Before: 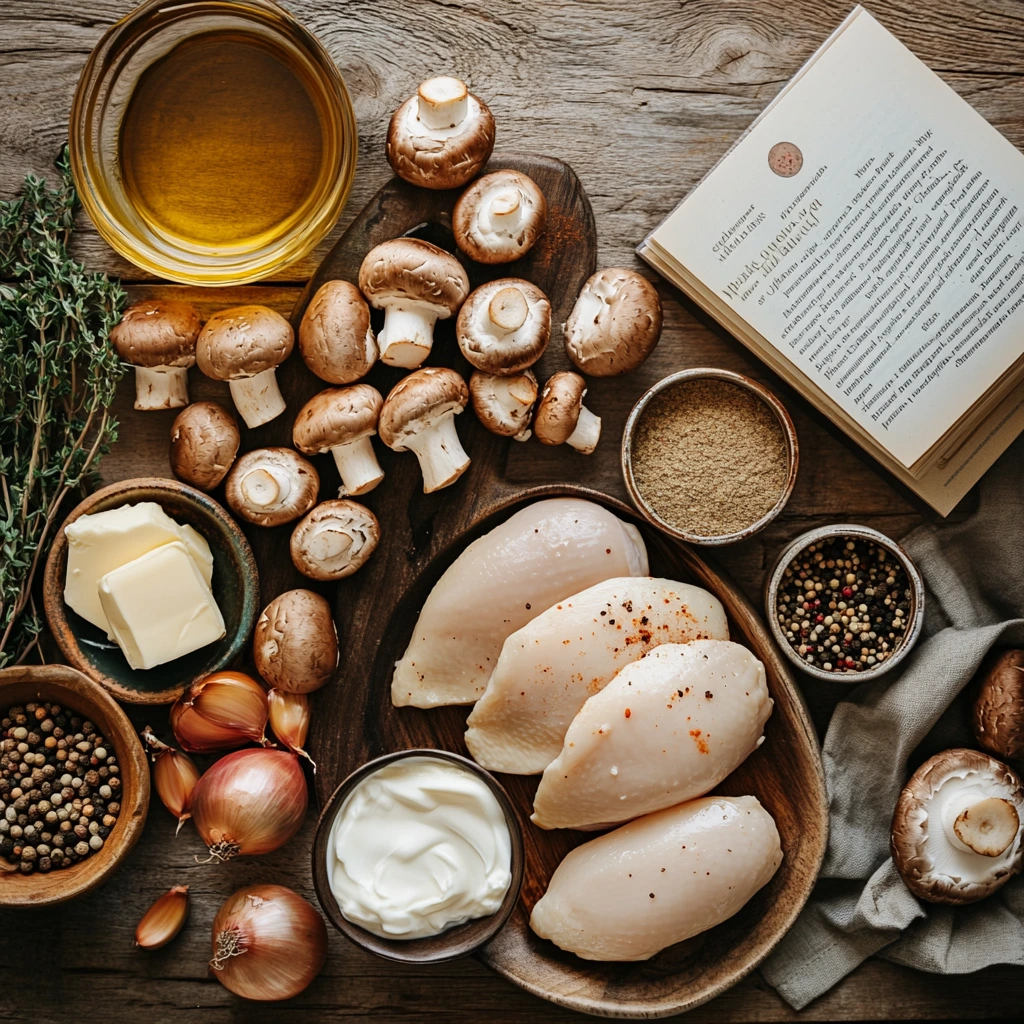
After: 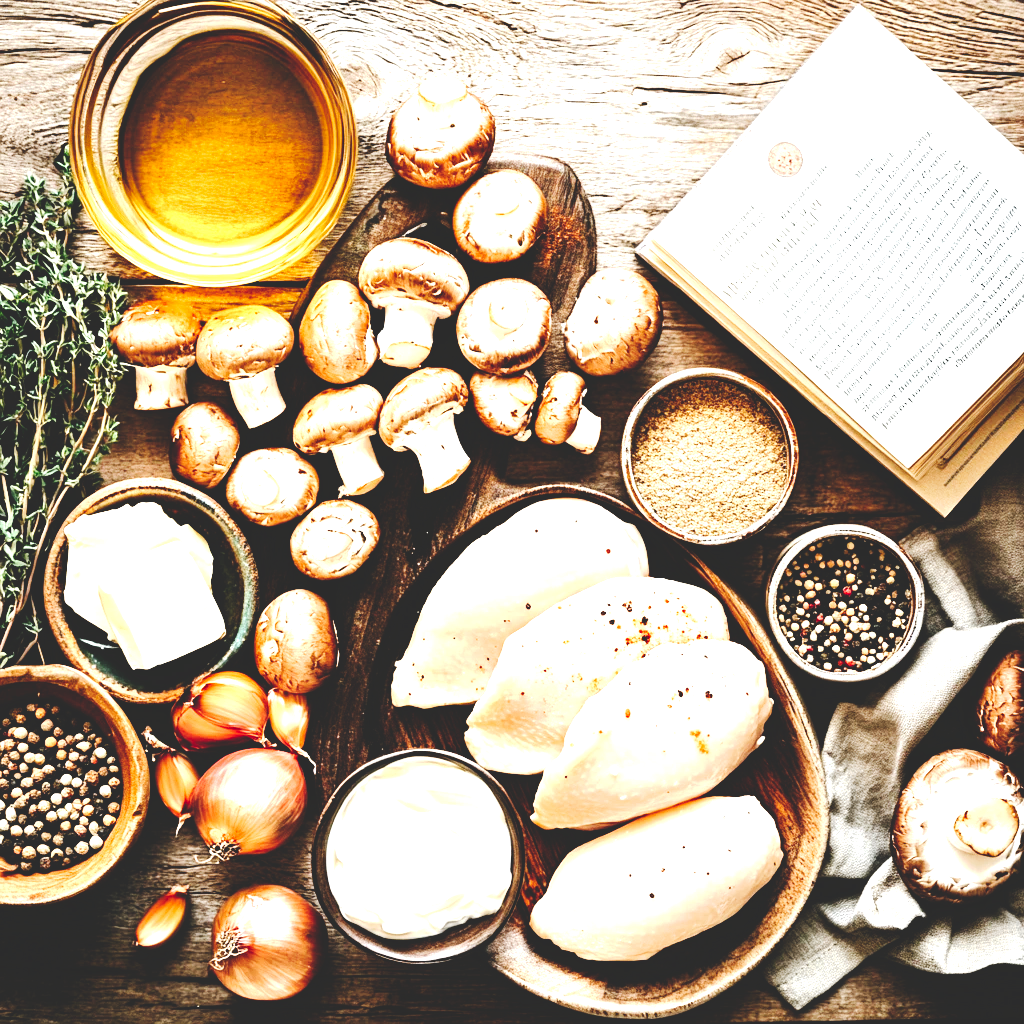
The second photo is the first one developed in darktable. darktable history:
exposure: black level correction 0, exposure 1.45 EV, compensate exposure bias true, compensate highlight preservation false
tone curve: curves: ch0 [(0, 0) (0.003, 0.178) (0.011, 0.177) (0.025, 0.177) (0.044, 0.178) (0.069, 0.178) (0.1, 0.18) (0.136, 0.183) (0.177, 0.199) (0.224, 0.227) (0.277, 0.278) (0.335, 0.357) (0.399, 0.449) (0.468, 0.546) (0.543, 0.65) (0.623, 0.724) (0.709, 0.804) (0.801, 0.868) (0.898, 0.921) (1, 1)], preserve colors none
tone equalizer: -8 EV -0.75 EV, -7 EV -0.7 EV, -6 EV -0.6 EV, -5 EV -0.4 EV, -3 EV 0.4 EV, -2 EV 0.6 EV, -1 EV 0.7 EV, +0 EV 0.75 EV, edges refinement/feathering 500, mask exposure compensation -1.57 EV, preserve details no
